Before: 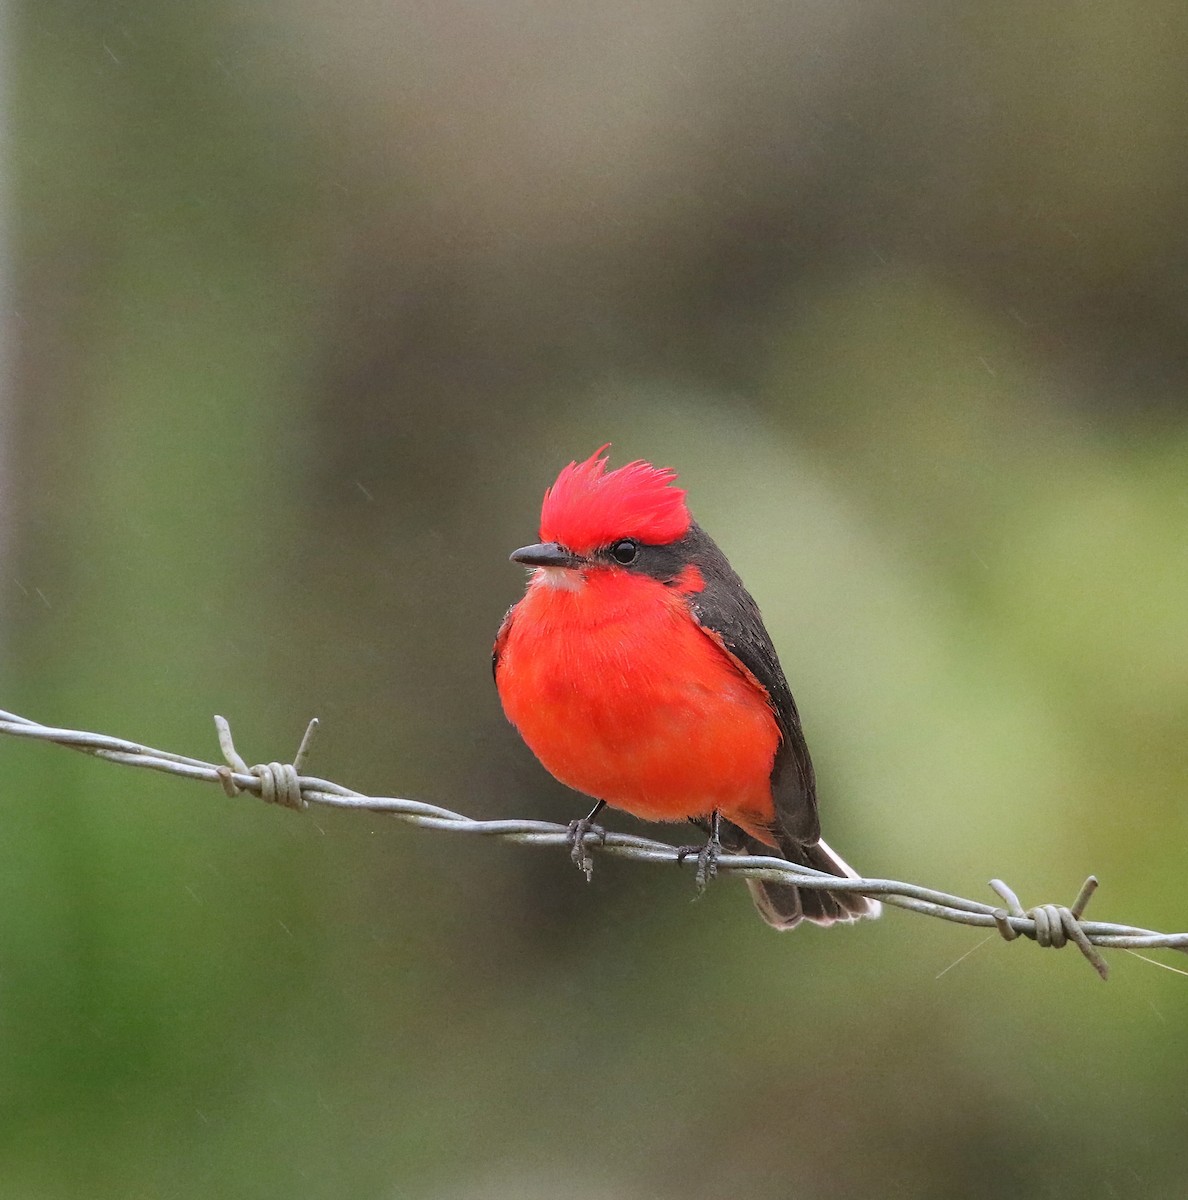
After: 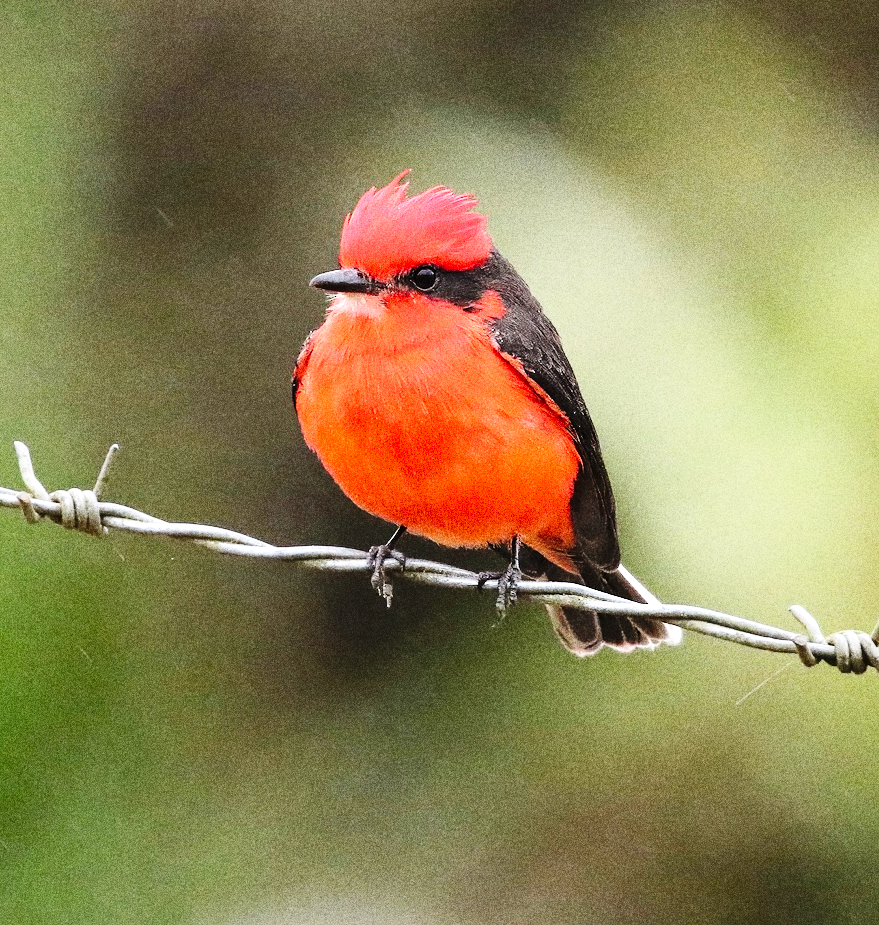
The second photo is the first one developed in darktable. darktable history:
crop: left 16.871%, top 22.857%, right 9.116%
grain: coarseness 10.62 ISO, strength 55.56%
tone equalizer: -8 EV -0.75 EV, -7 EV -0.7 EV, -6 EV -0.6 EV, -5 EV -0.4 EV, -3 EV 0.4 EV, -2 EV 0.6 EV, -1 EV 0.7 EV, +0 EV 0.75 EV, edges refinement/feathering 500, mask exposure compensation -1.57 EV, preserve details no
base curve: curves: ch0 [(0, 0) (0.036, 0.025) (0.121, 0.166) (0.206, 0.329) (0.605, 0.79) (1, 1)], preserve colors none
